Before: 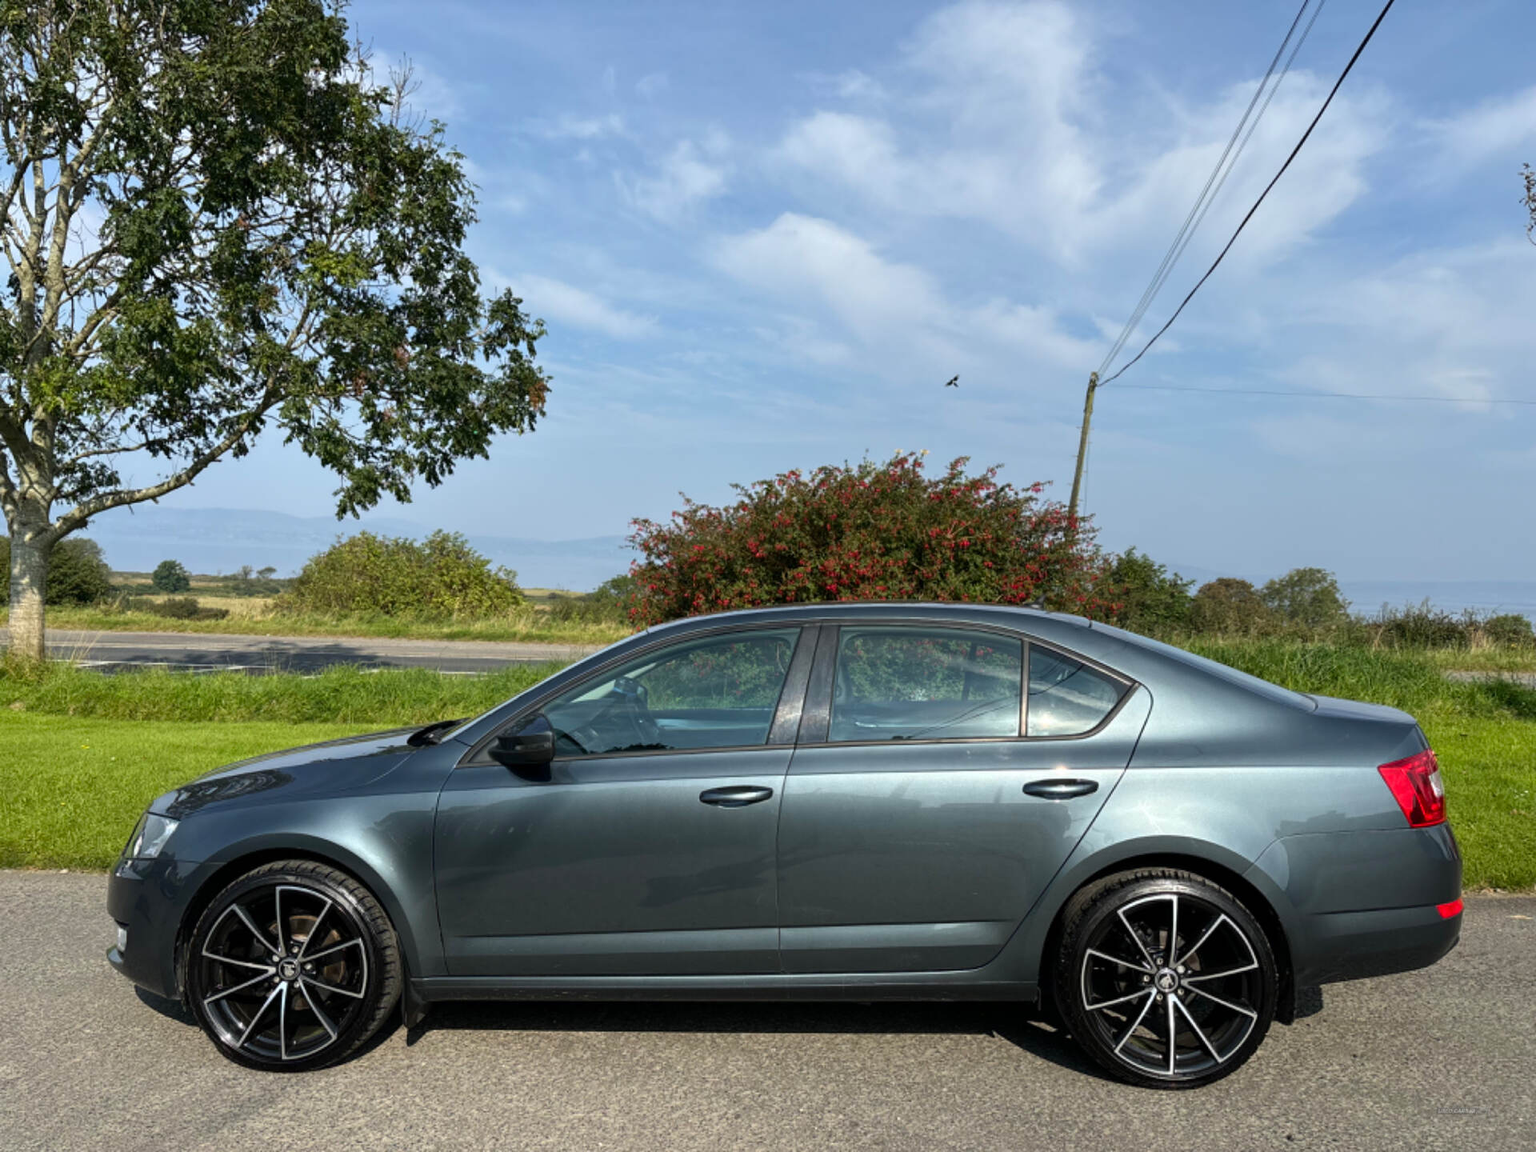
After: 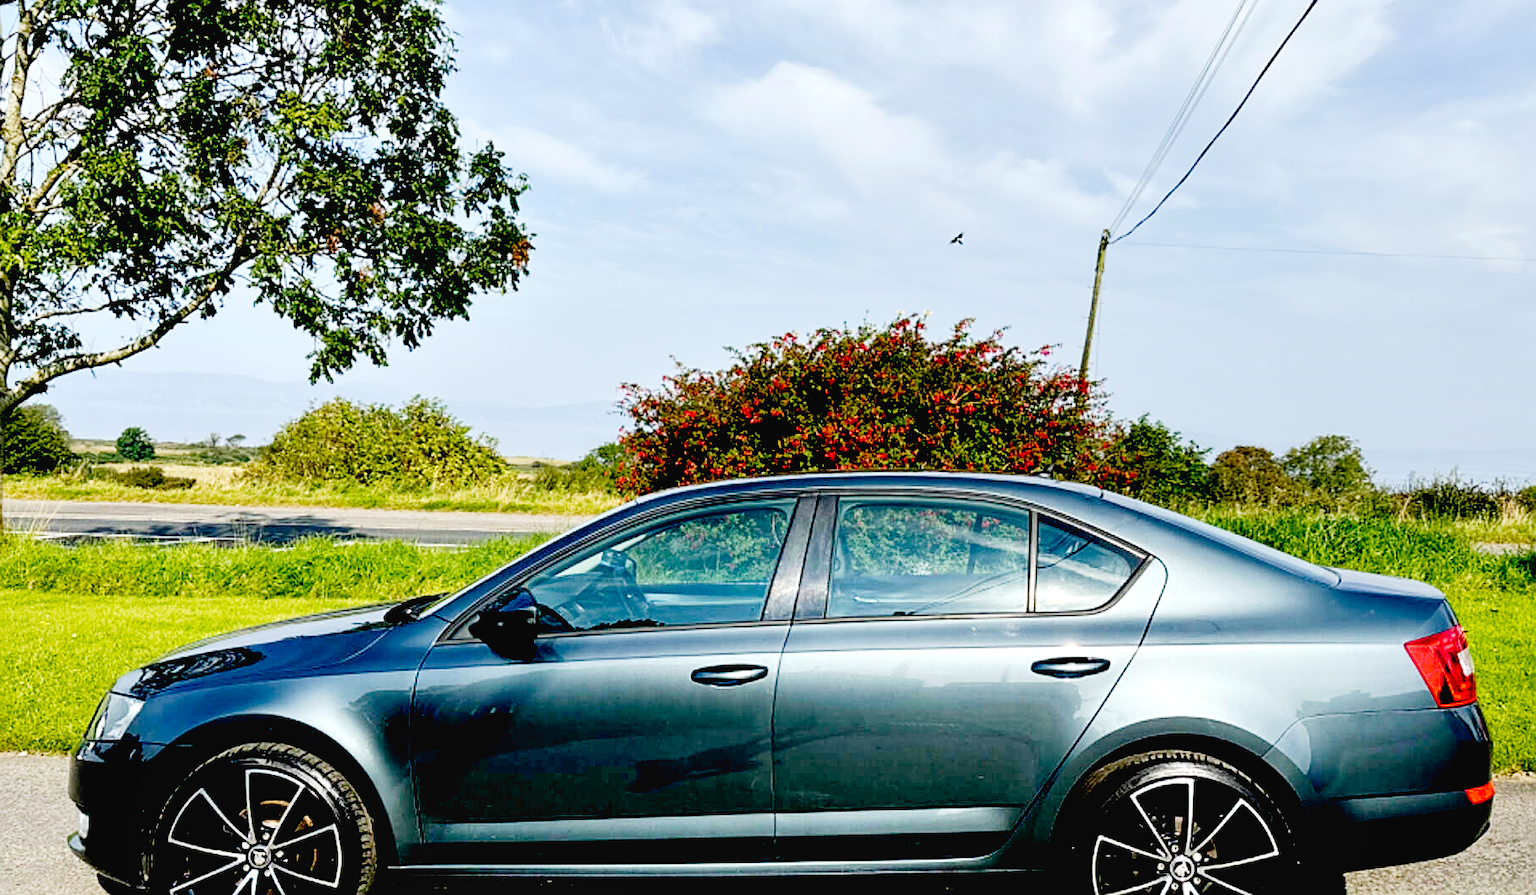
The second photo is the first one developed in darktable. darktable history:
sharpen: on, module defaults
shadows and highlights: shadows 33.94, highlights -34.95, soften with gaussian
crop and rotate: left 2.809%, top 13.407%, right 2.08%, bottom 12.593%
tone curve: curves: ch0 [(0, 0.023) (0.113, 0.081) (0.204, 0.197) (0.498, 0.608) (0.709, 0.819) (0.984, 0.961)]; ch1 [(0, 0) (0.172, 0.123) (0.317, 0.272) (0.414, 0.382) (0.476, 0.479) (0.505, 0.501) (0.528, 0.54) (0.618, 0.647) (0.709, 0.764) (1, 1)]; ch2 [(0, 0) (0.411, 0.424) (0.492, 0.502) (0.521, 0.521) (0.55, 0.576) (0.686, 0.638) (1, 1)], preserve colors none
exposure: black level correction 0.035, exposure 0.9 EV, compensate highlight preservation false
color balance rgb: perceptual saturation grading › global saturation 0.247%, contrast -10.455%
